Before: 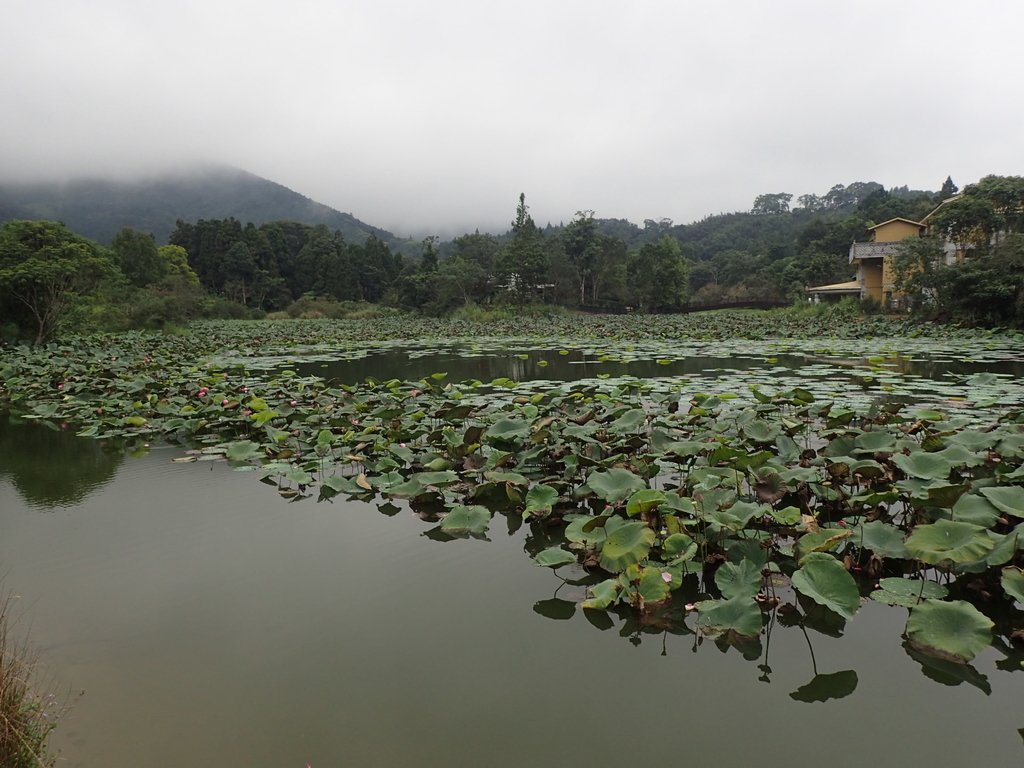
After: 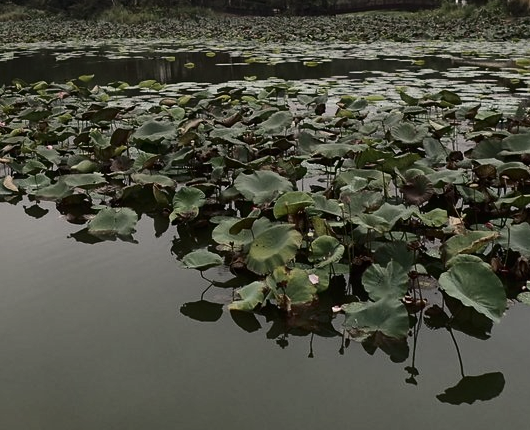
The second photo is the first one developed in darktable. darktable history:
graduated density: density 0.38 EV, hardness 21%, rotation -6.11°, saturation 32%
contrast brightness saturation: contrast 0.25, saturation -0.31
crop: left 34.479%, top 38.822%, right 13.718%, bottom 5.172%
